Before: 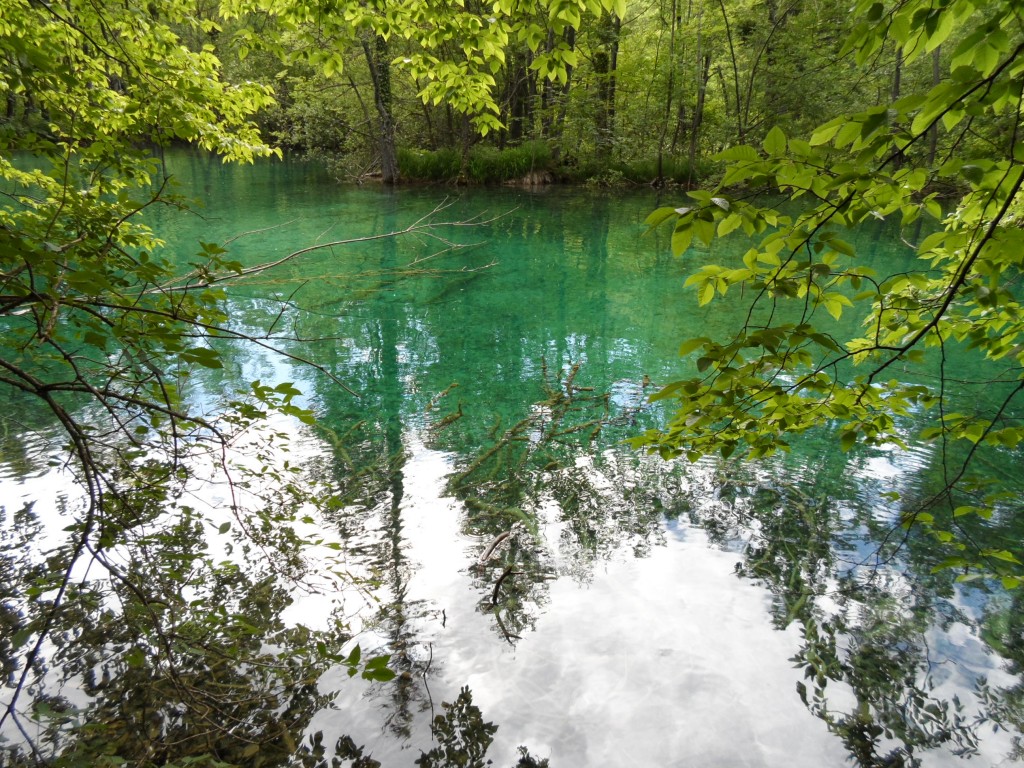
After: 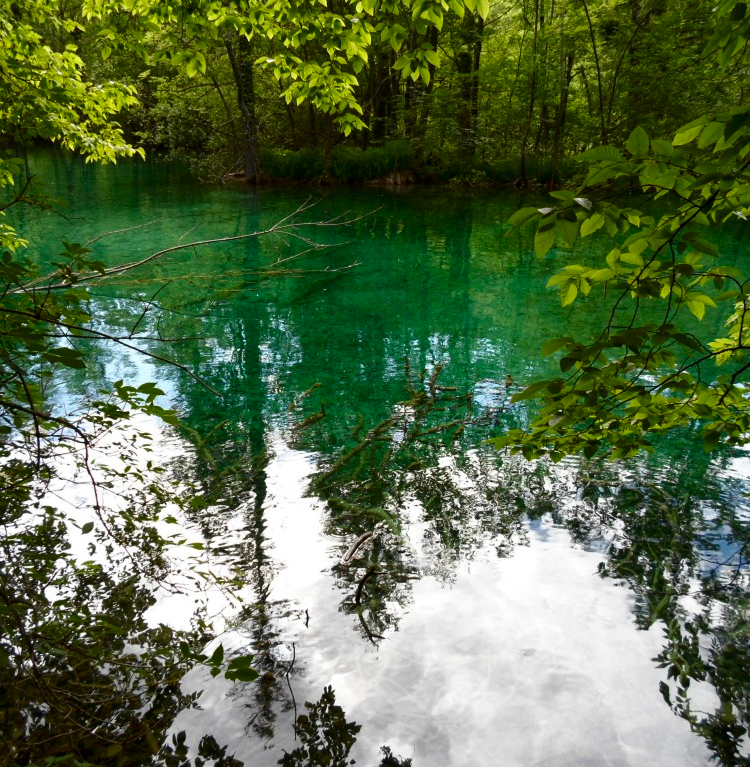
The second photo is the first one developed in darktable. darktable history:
crop: left 13.443%, right 13.31%
contrast brightness saturation: contrast 0.13, brightness -0.24, saturation 0.14
